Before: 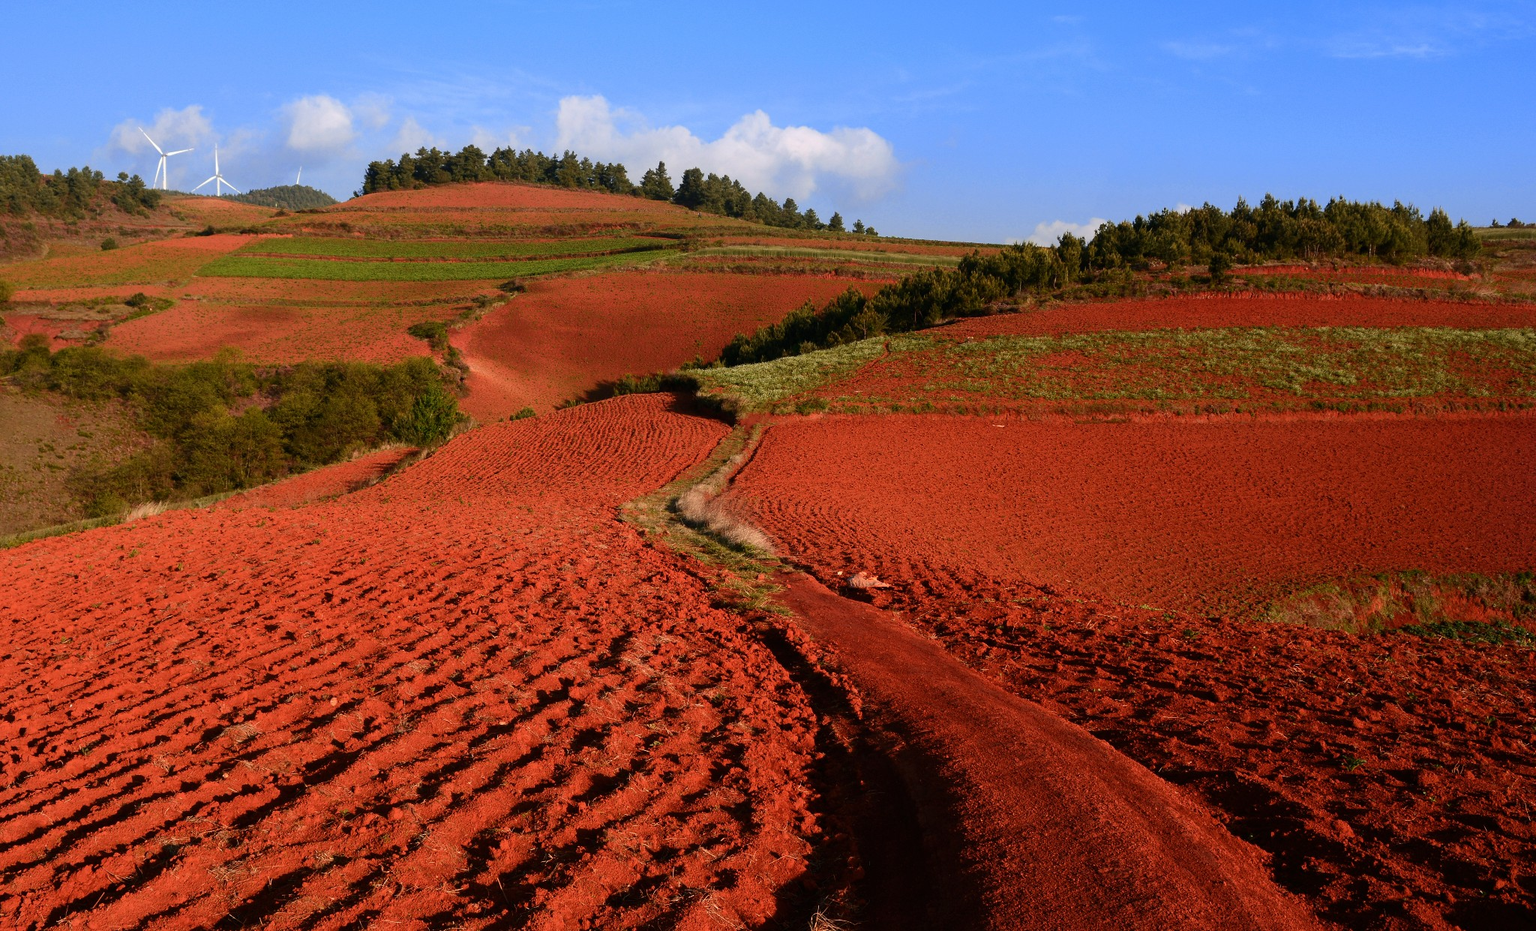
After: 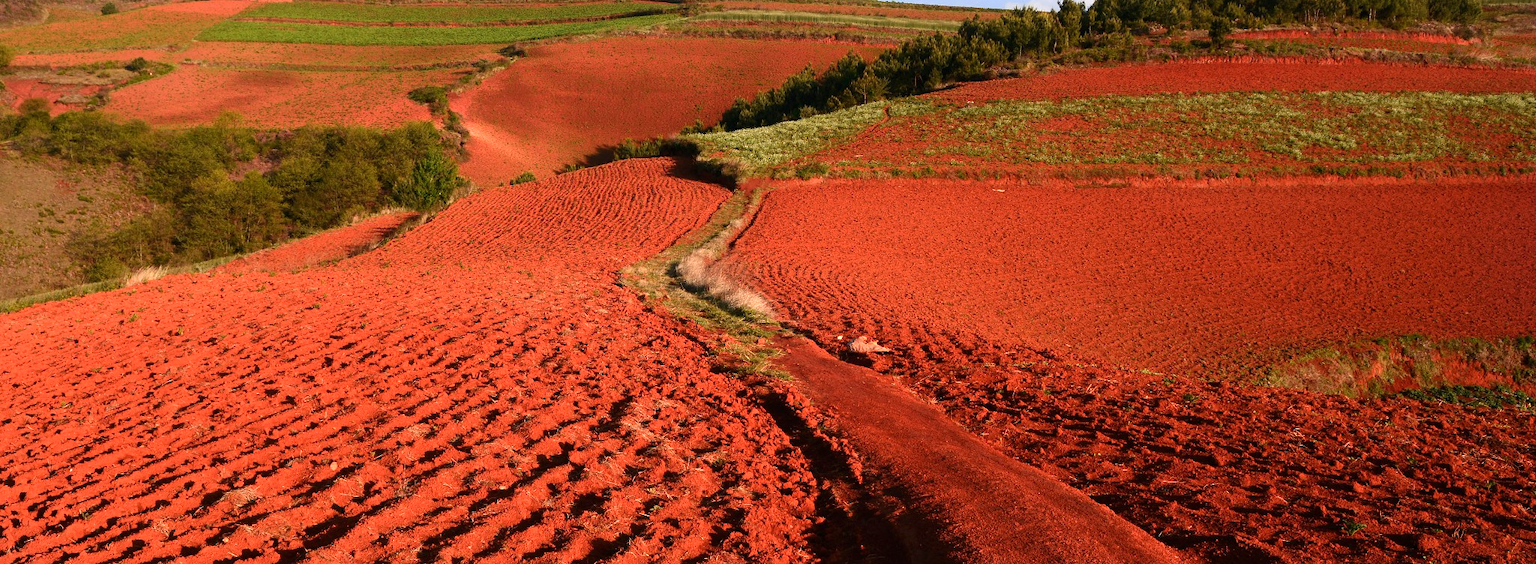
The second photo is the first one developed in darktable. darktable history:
crop and rotate: top 25.357%, bottom 13.942%
exposure: exposure 0.657 EV, compensate highlight preservation false
